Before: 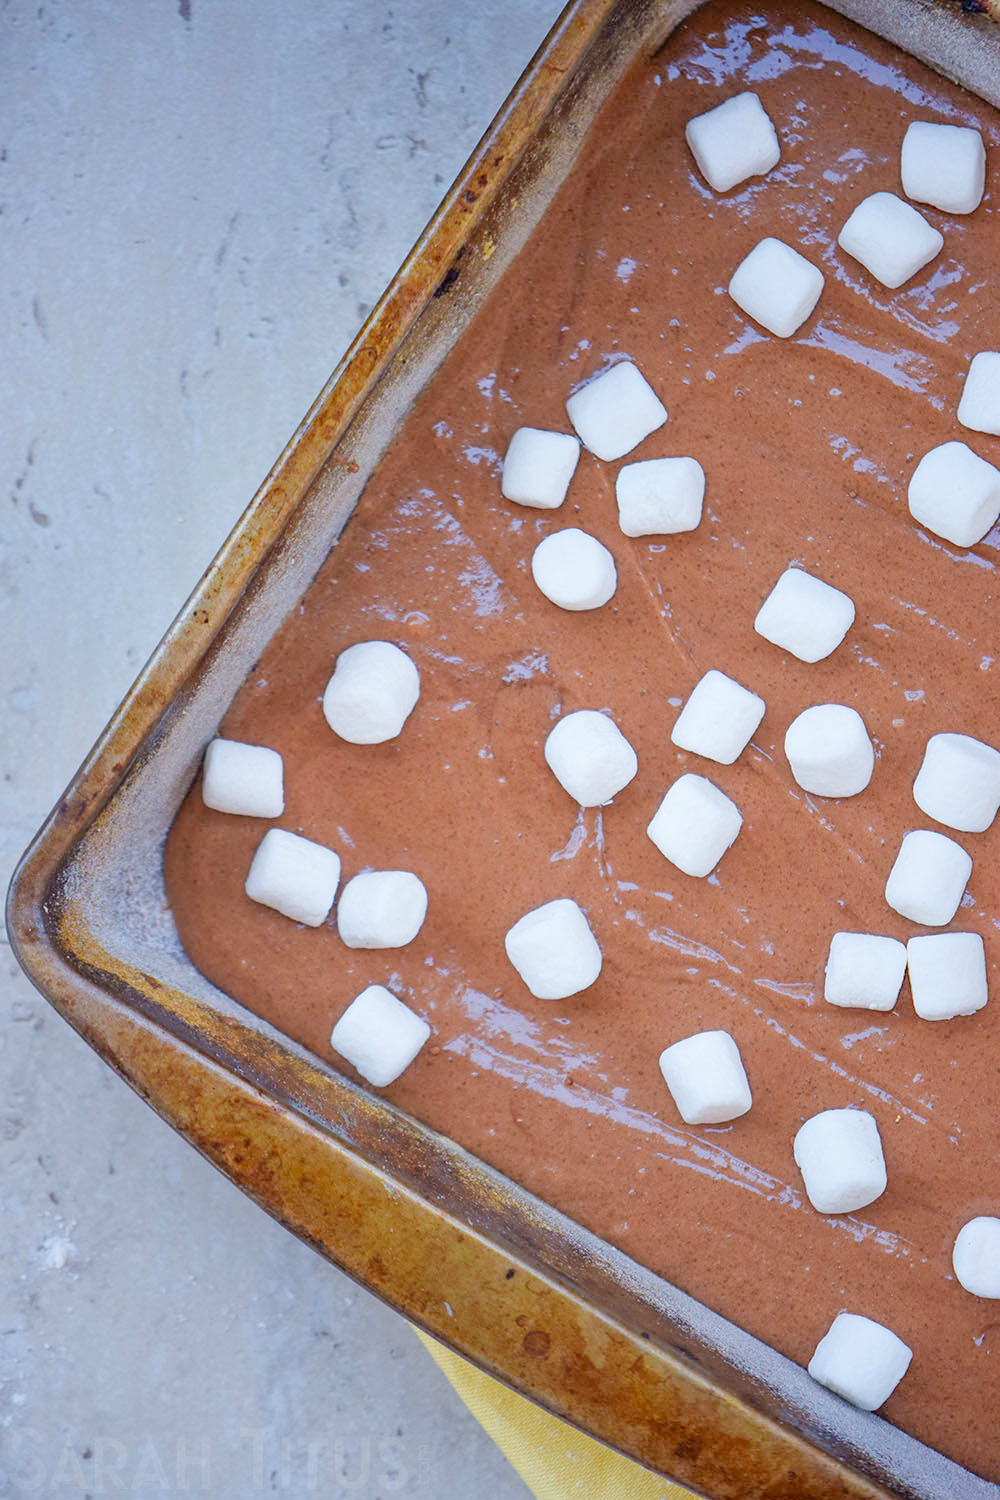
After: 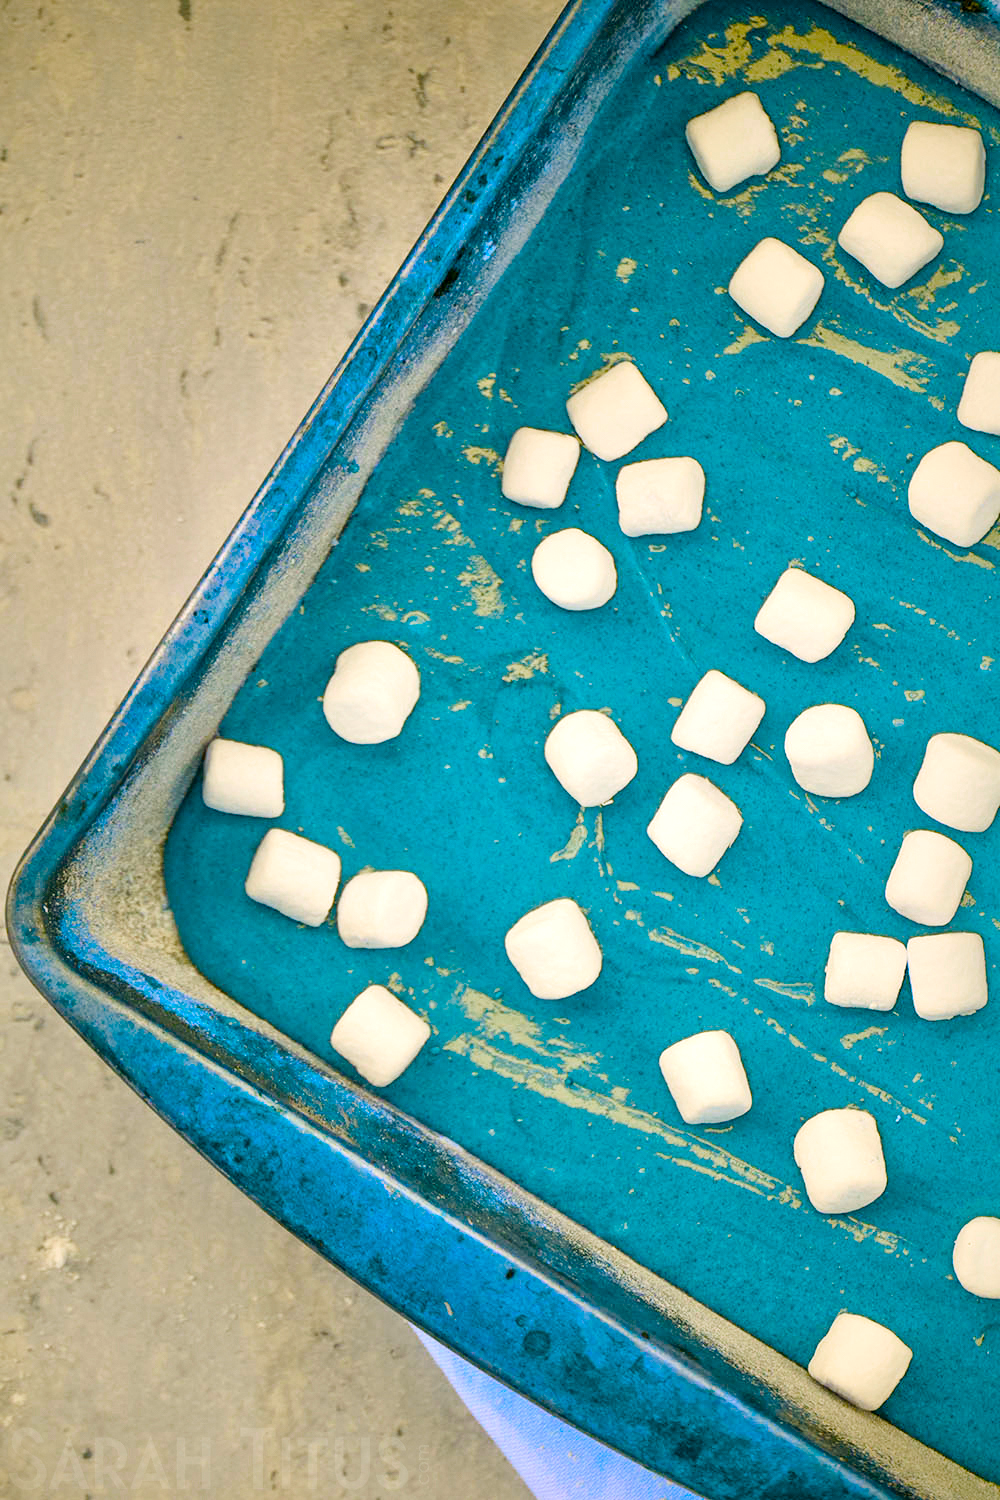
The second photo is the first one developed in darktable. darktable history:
local contrast: mode bilateral grid, contrast 25, coarseness 60, detail 151%, midtone range 0.2
color balance rgb: hue shift 180°, global vibrance 50%, contrast 0.32%
